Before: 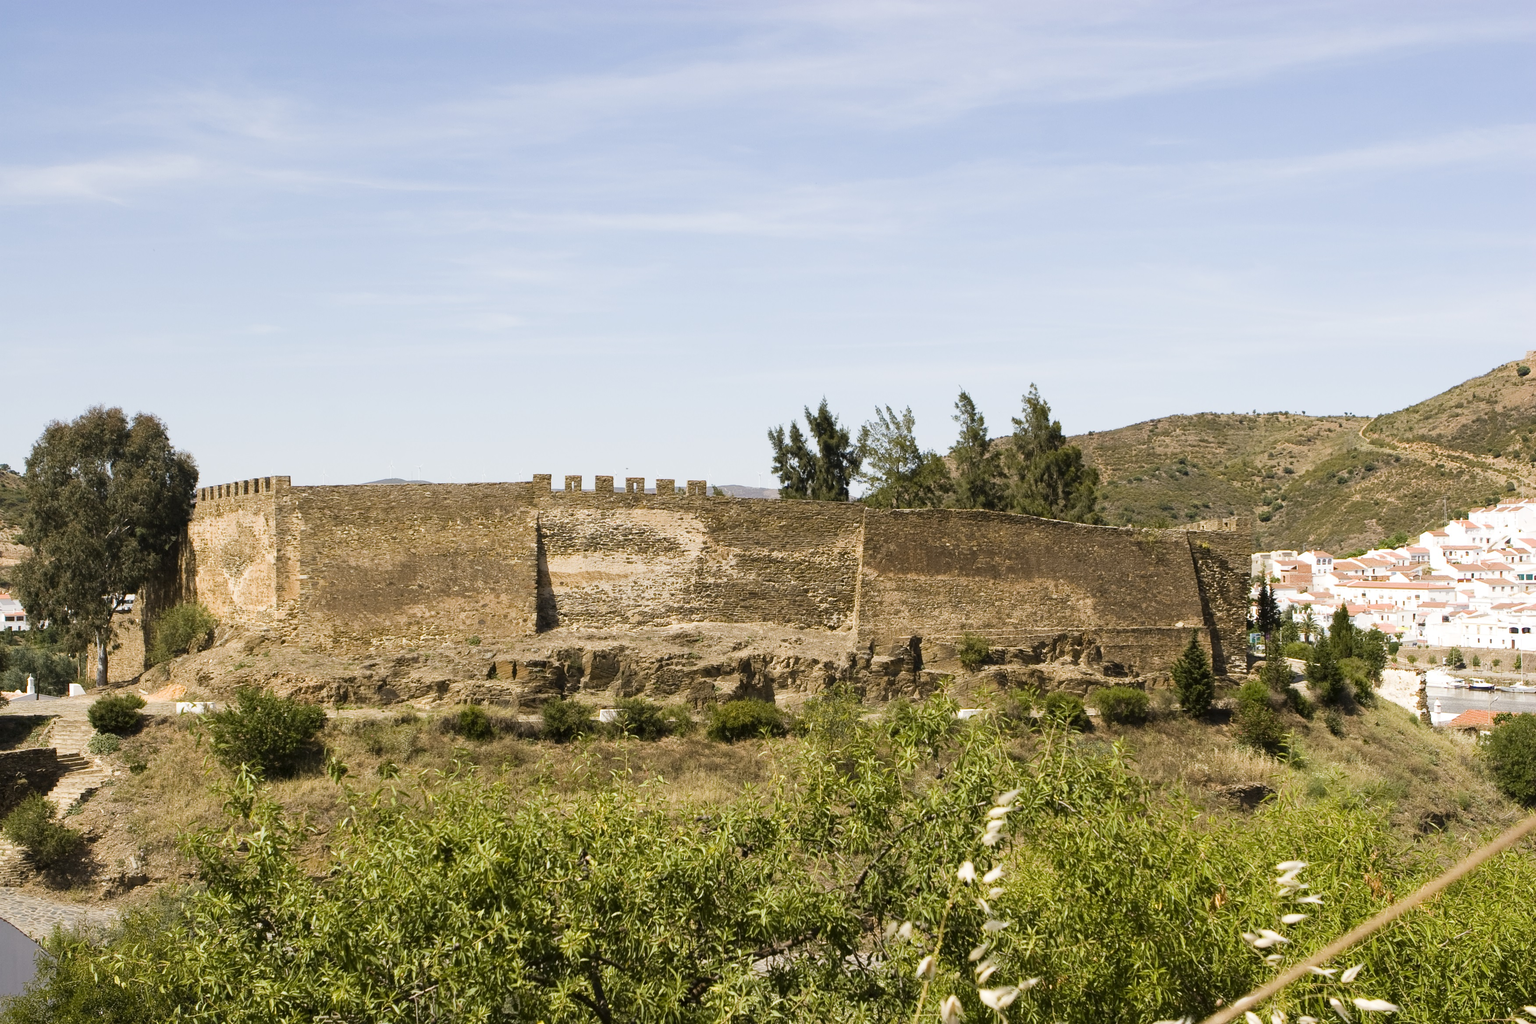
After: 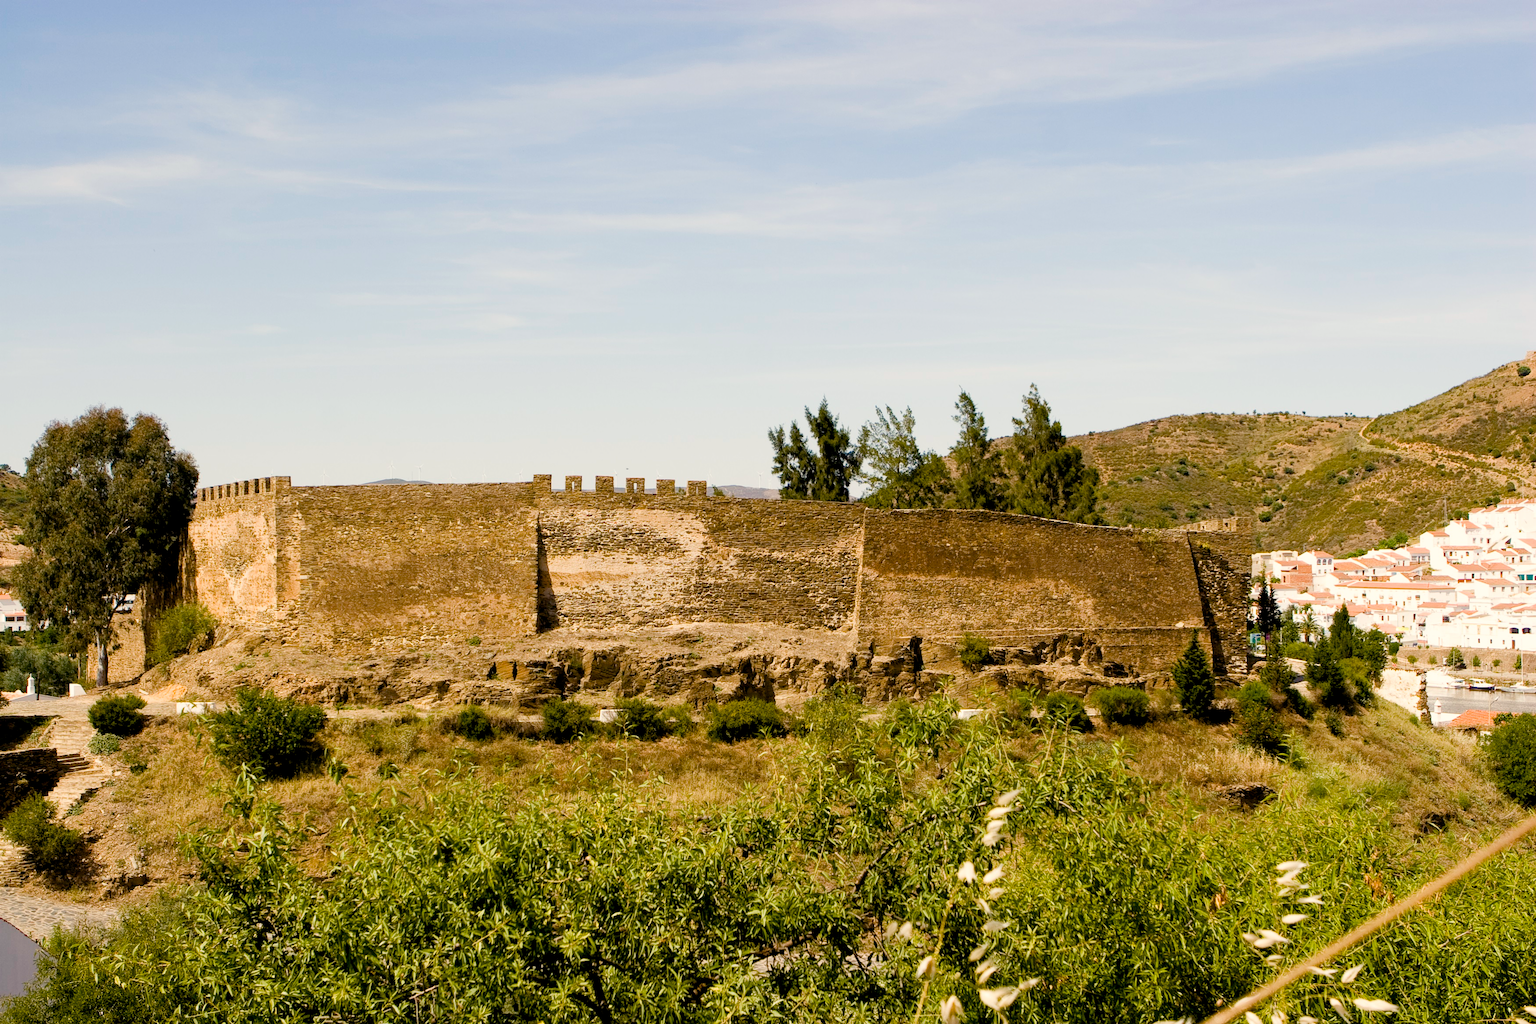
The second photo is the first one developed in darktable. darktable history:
color correction: saturation 0.99
color balance rgb: shadows lift › chroma 3%, shadows lift › hue 280.8°, power › hue 330°, highlights gain › chroma 3%, highlights gain › hue 75.6°, global offset › luminance -1%, perceptual saturation grading › global saturation 20%, perceptual saturation grading › highlights -25%, perceptual saturation grading › shadows 50%, global vibrance 20%
